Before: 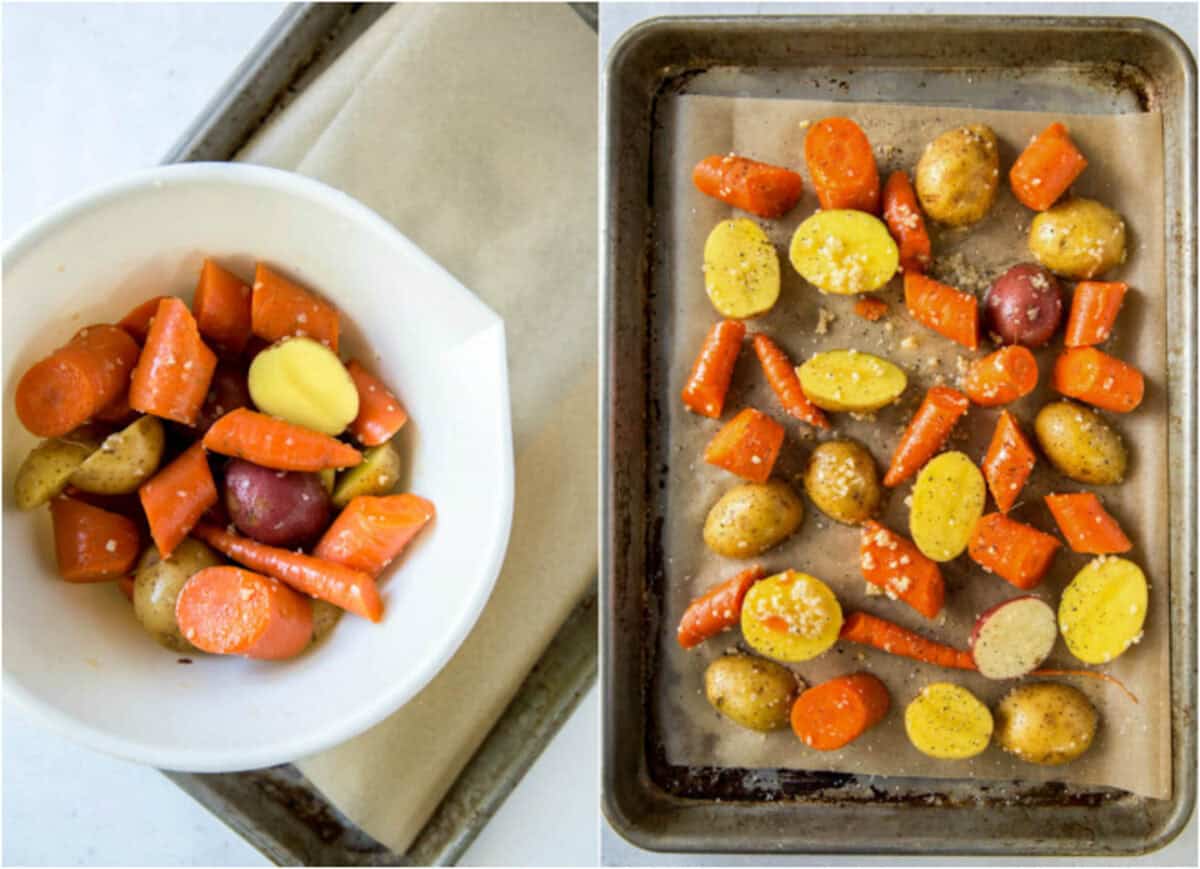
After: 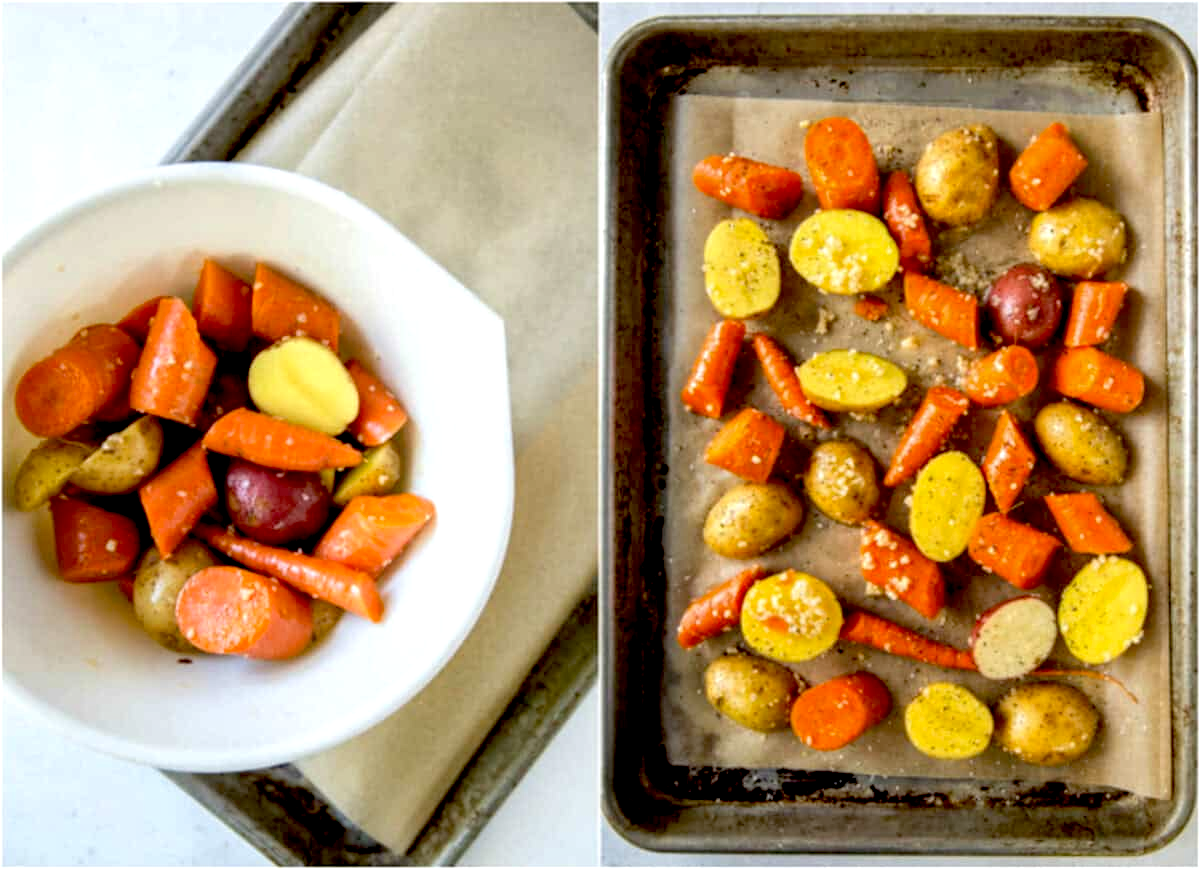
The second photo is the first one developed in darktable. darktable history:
exposure: black level correction 0.025, exposure 0.182 EV, compensate highlight preservation false
white balance: emerald 1
local contrast: highlights 100%, shadows 100%, detail 120%, midtone range 0.2
